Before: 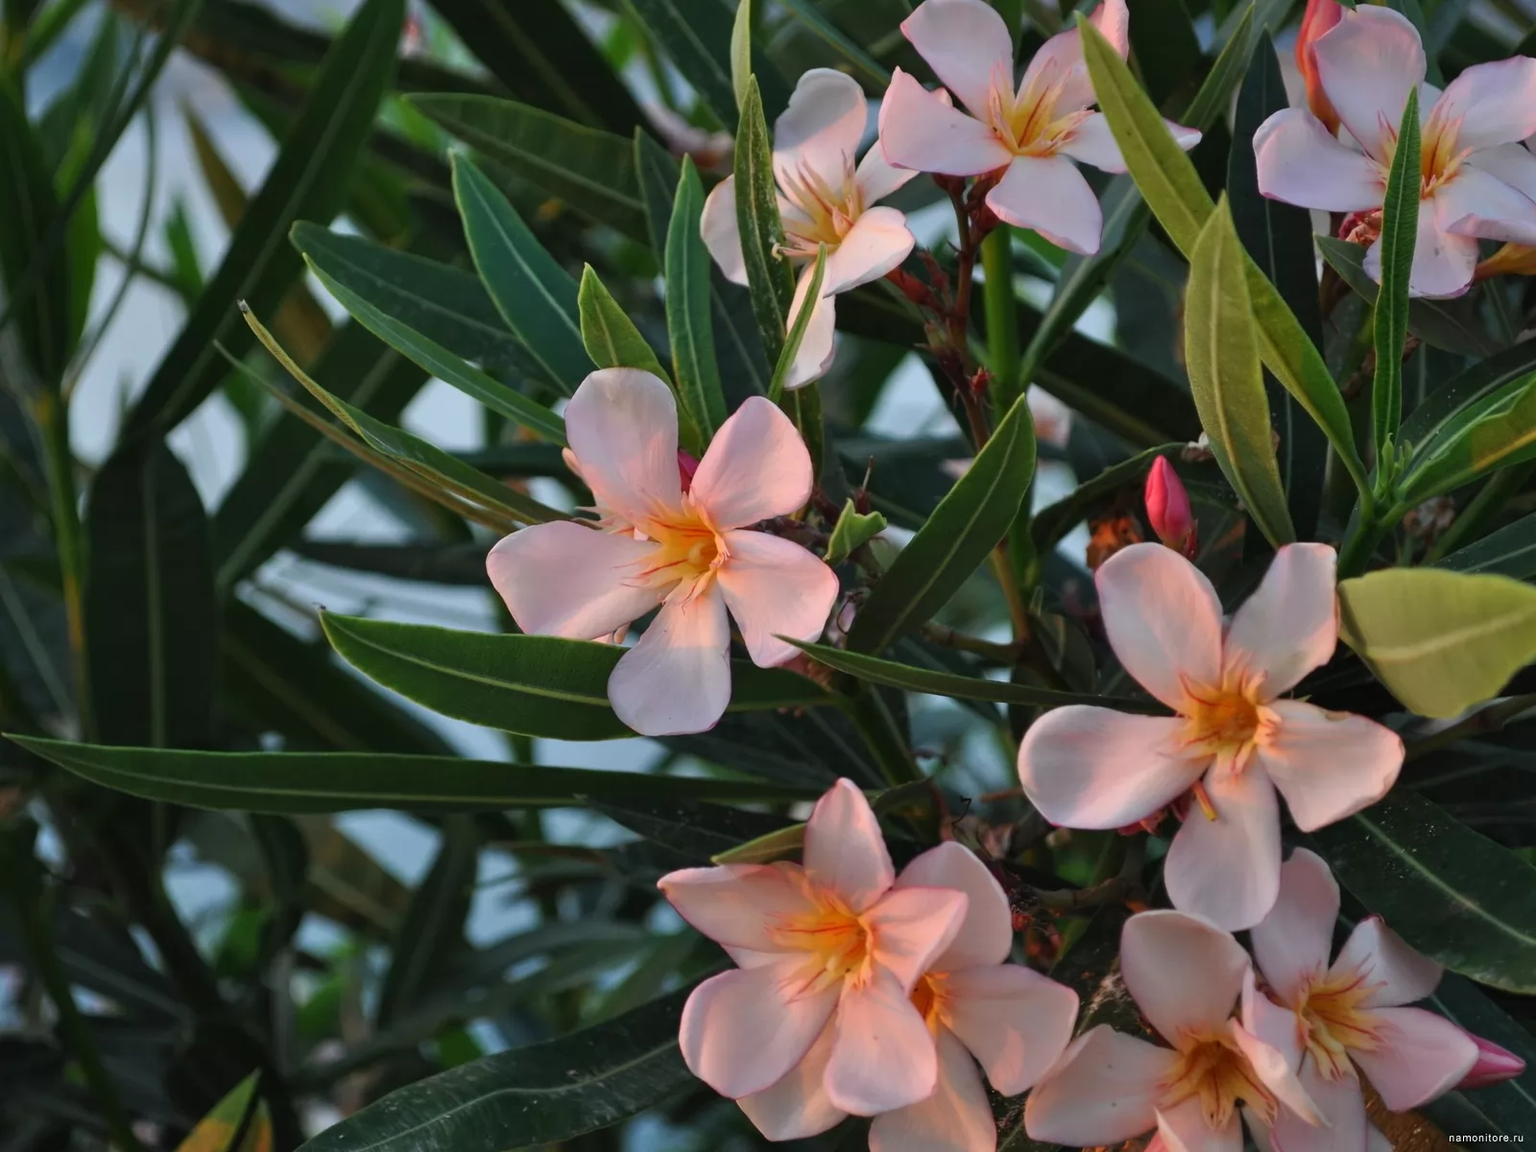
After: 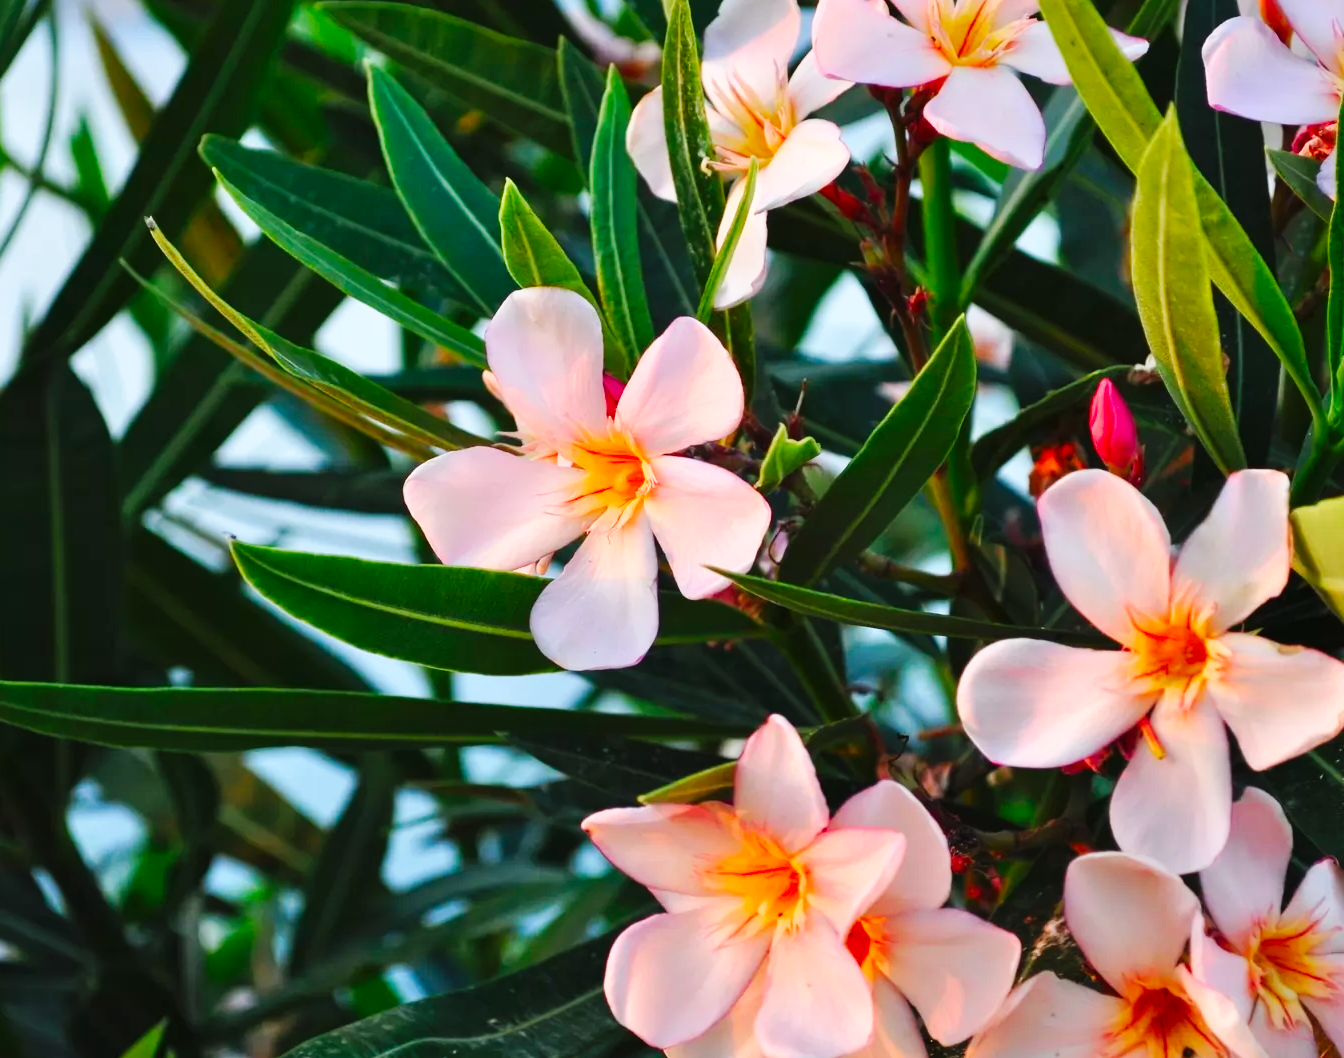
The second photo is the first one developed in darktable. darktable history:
crop: left 6.465%, top 8.033%, right 9.524%, bottom 3.784%
exposure: black level correction 0, exposure 0.499 EV, compensate highlight preservation false
color correction: highlights b* -0.034, saturation 1.35
base curve: curves: ch0 [(0, 0) (0.032, 0.025) (0.121, 0.166) (0.206, 0.329) (0.605, 0.79) (1, 1)], preserve colors none
